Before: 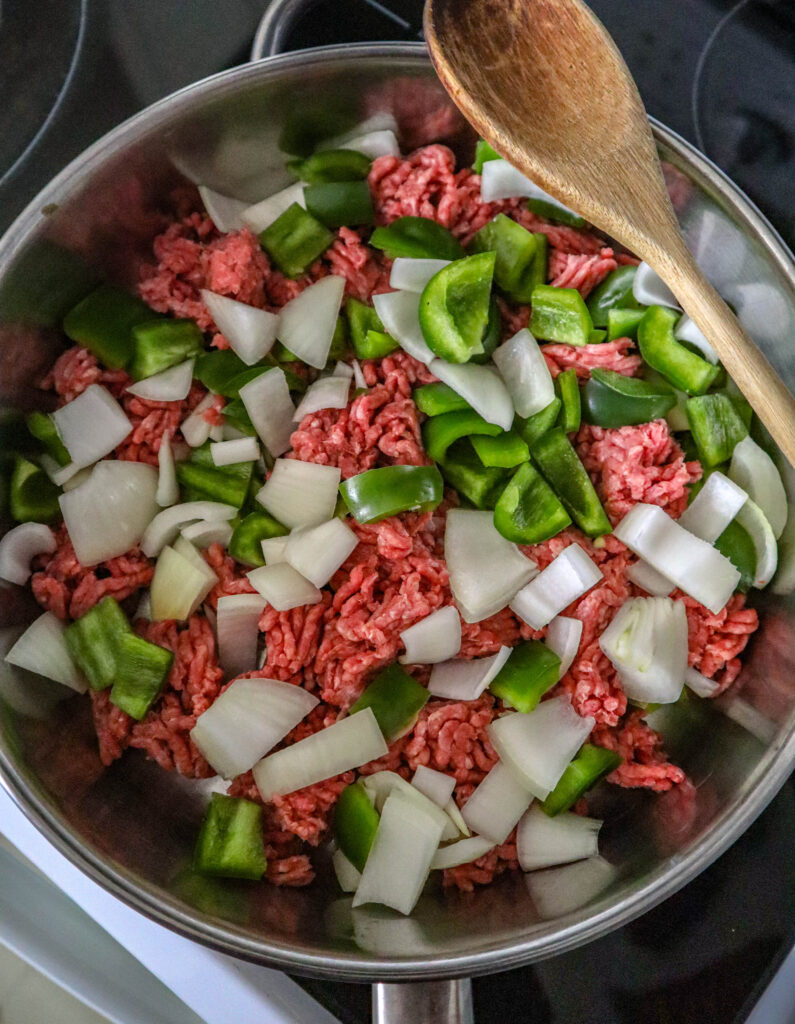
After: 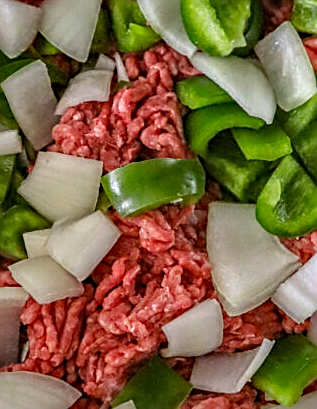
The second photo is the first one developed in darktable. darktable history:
sharpen: amount 0.75
haze removal: on, module defaults
crop: left 30%, top 30%, right 30%, bottom 30%
exposure: compensate highlight preservation false
